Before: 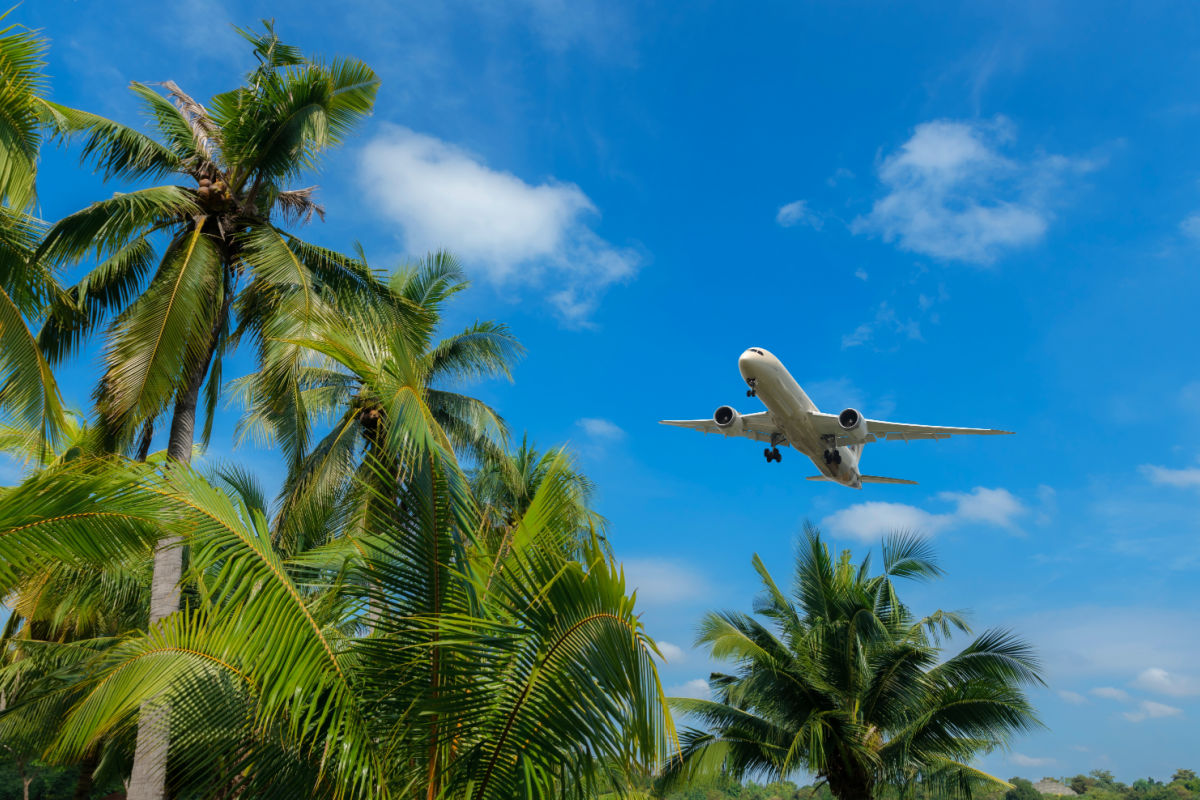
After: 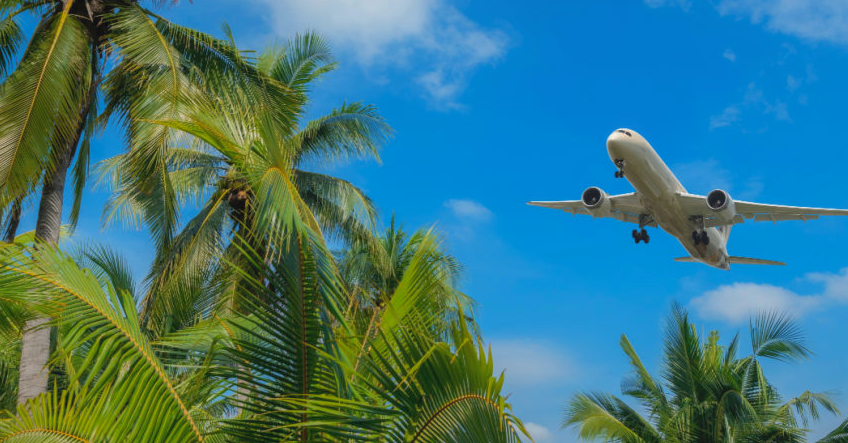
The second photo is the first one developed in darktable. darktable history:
local contrast: highlights 49%, shadows 6%, detail 101%
crop: left 11.054%, top 27.415%, right 18.268%, bottom 17.186%
shadows and highlights: on, module defaults
